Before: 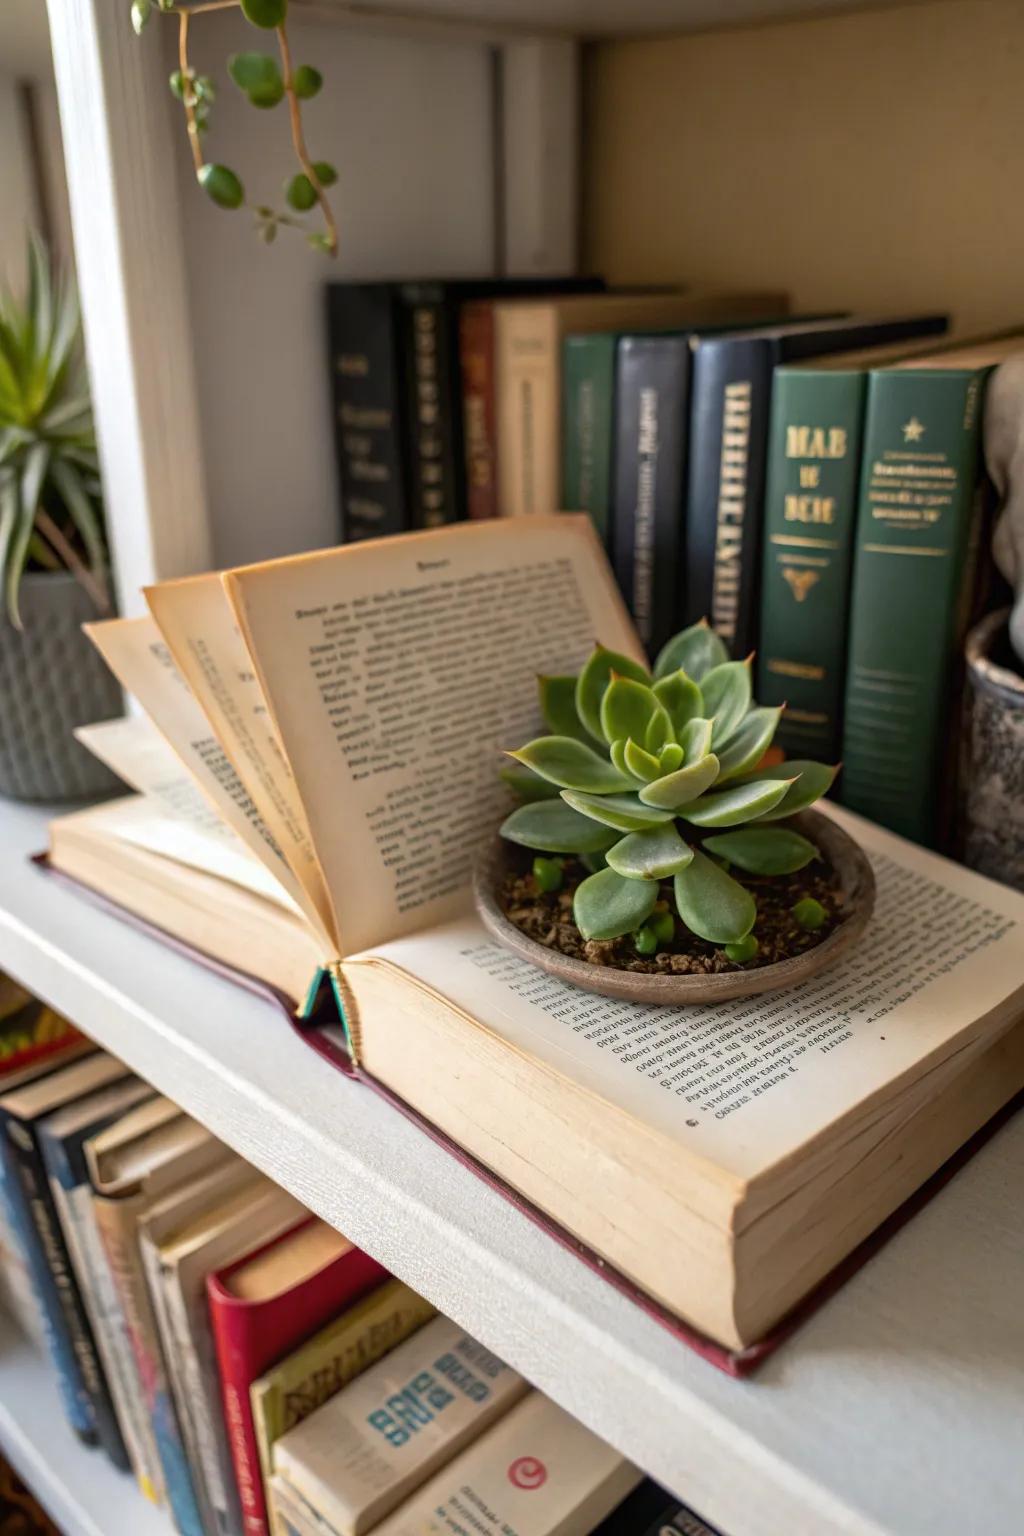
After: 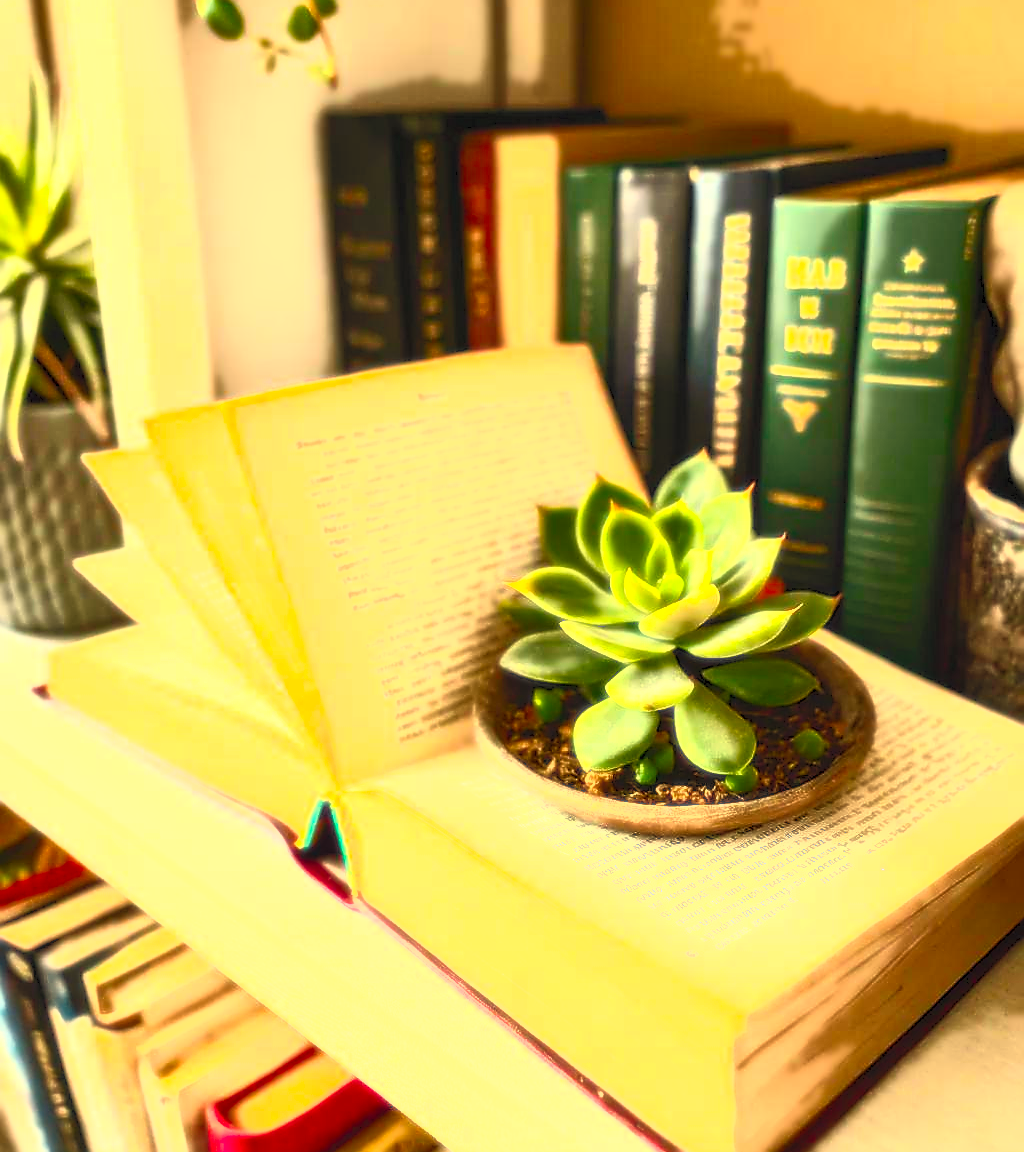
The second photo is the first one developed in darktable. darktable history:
contrast brightness saturation: contrast 1, brightness 1, saturation 1
sharpen: radius 1.4, amount 1.25, threshold 0.7
shadows and highlights: shadows 75, highlights -25, soften with gaussian
crop: top 11.038%, bottom 13.962%
rgb levels: preserve colors max RGB
bloom: size 0%, threshold 54.82%, strength 8.31%
exposure: compensate highlight preservation false
white balance: red 1.08, blue 0.791
